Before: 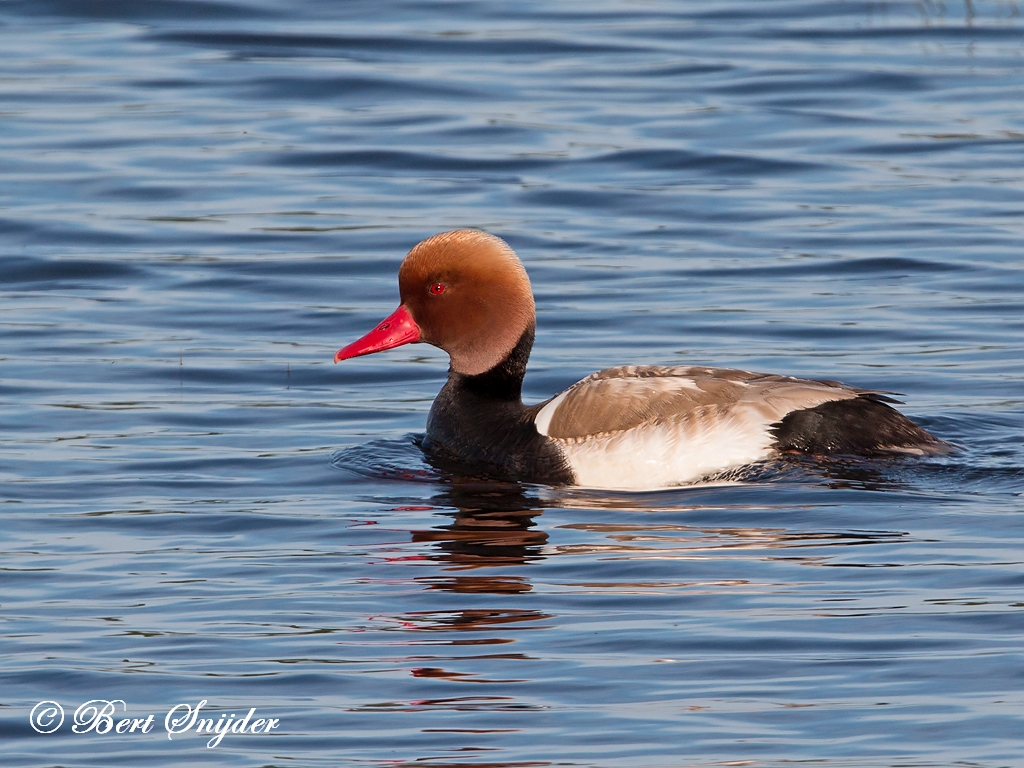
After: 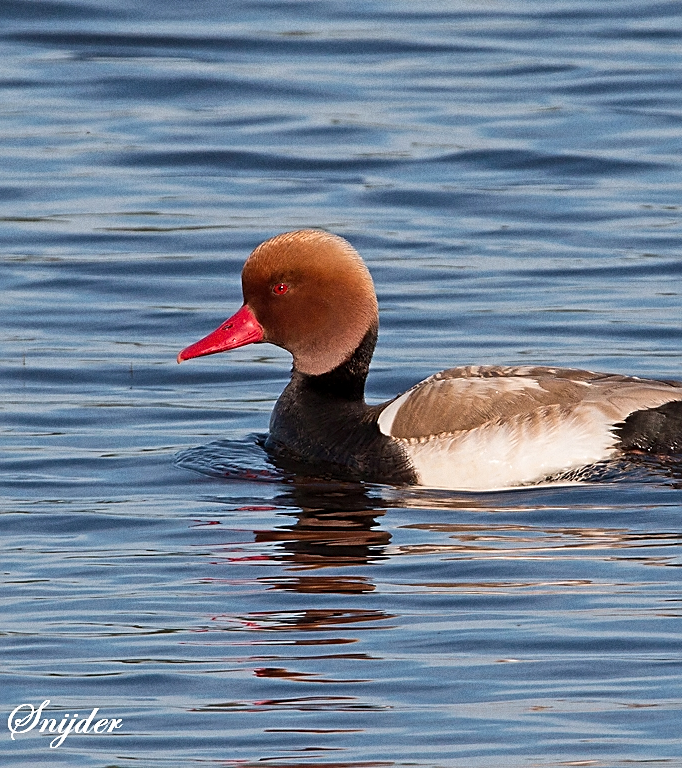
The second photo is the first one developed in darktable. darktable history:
grain: coarseness 0.09 ISO
crop: left 15.419%, right 17.914%
sharpen: on, module defaults
